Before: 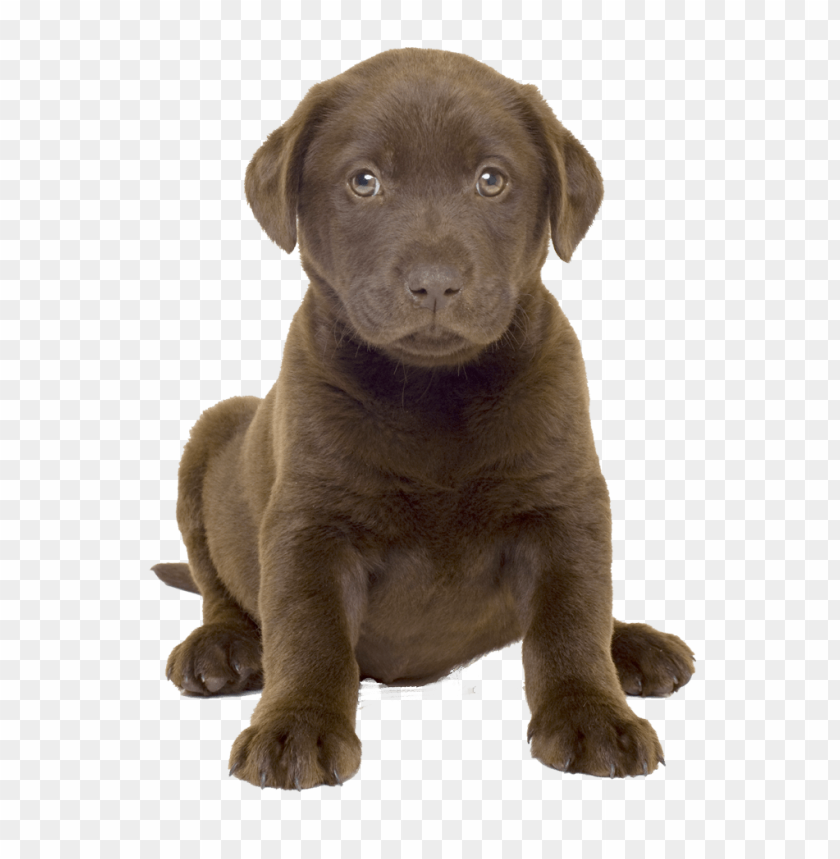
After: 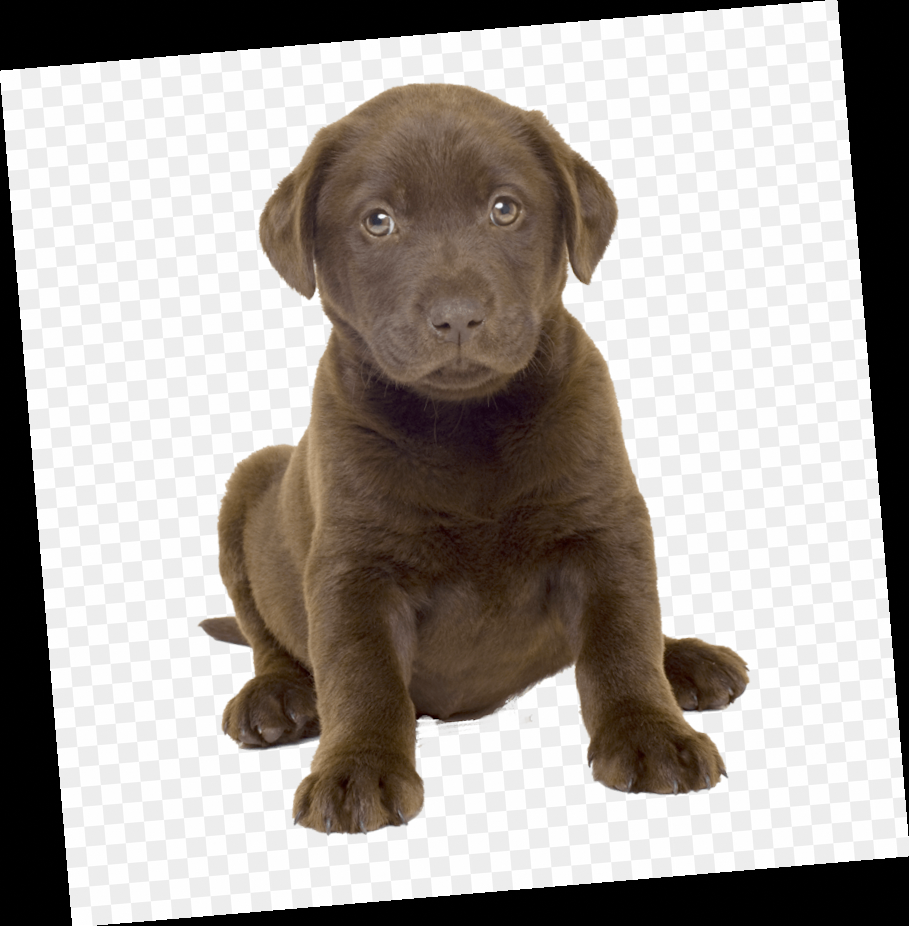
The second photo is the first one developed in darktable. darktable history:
rotate and perspective: rotation -4.86°, automatic cropping off
grain: coarseness 0.81 ISO, strength 1.34%, mid-tones bias 0%
